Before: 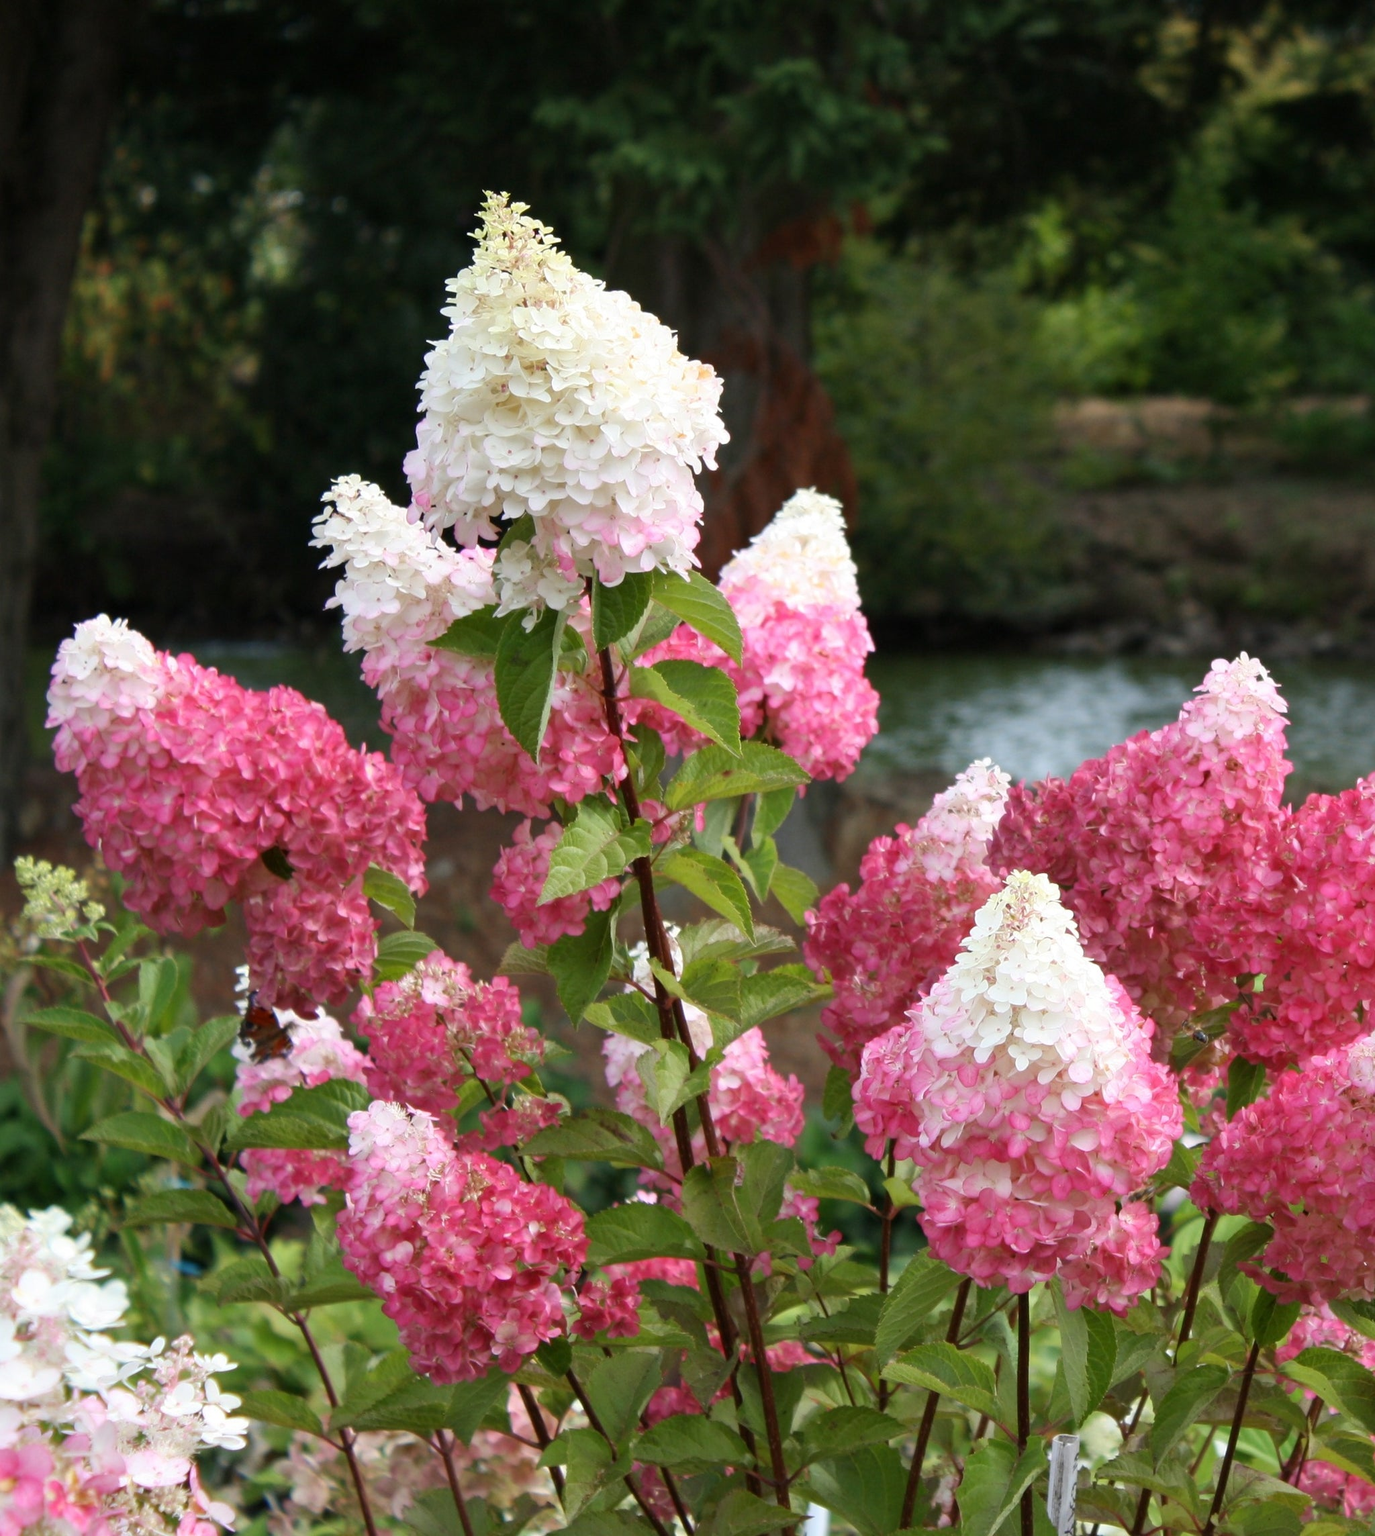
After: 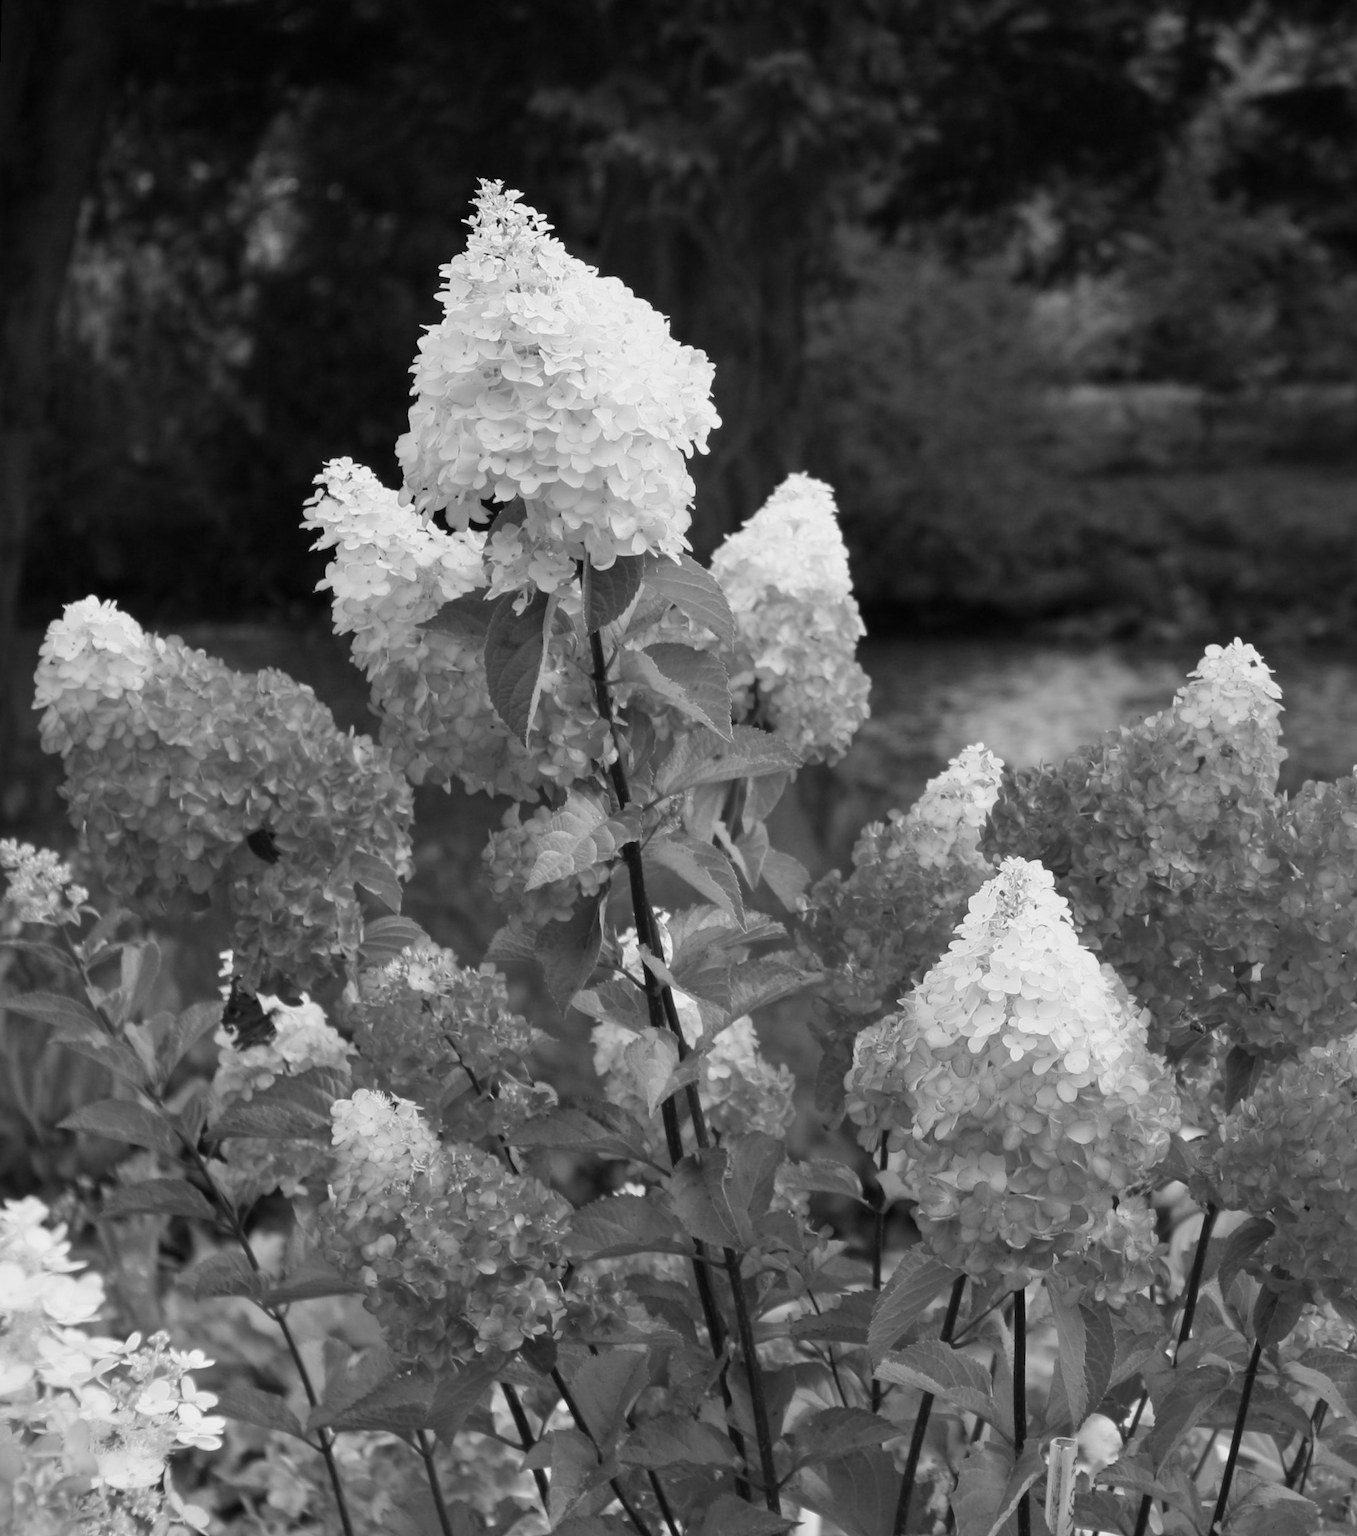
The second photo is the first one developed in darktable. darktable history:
rotate and perspective: rotation 0.226°, lens shift (vertical) -0.042, crop left 0.023, crop right 0.982, crop top 0.006, crop bottom 0.994
exposure: exposure -0.041 EV, compensate highlight preservation false
monochrome: a -74.22, b 78.2
